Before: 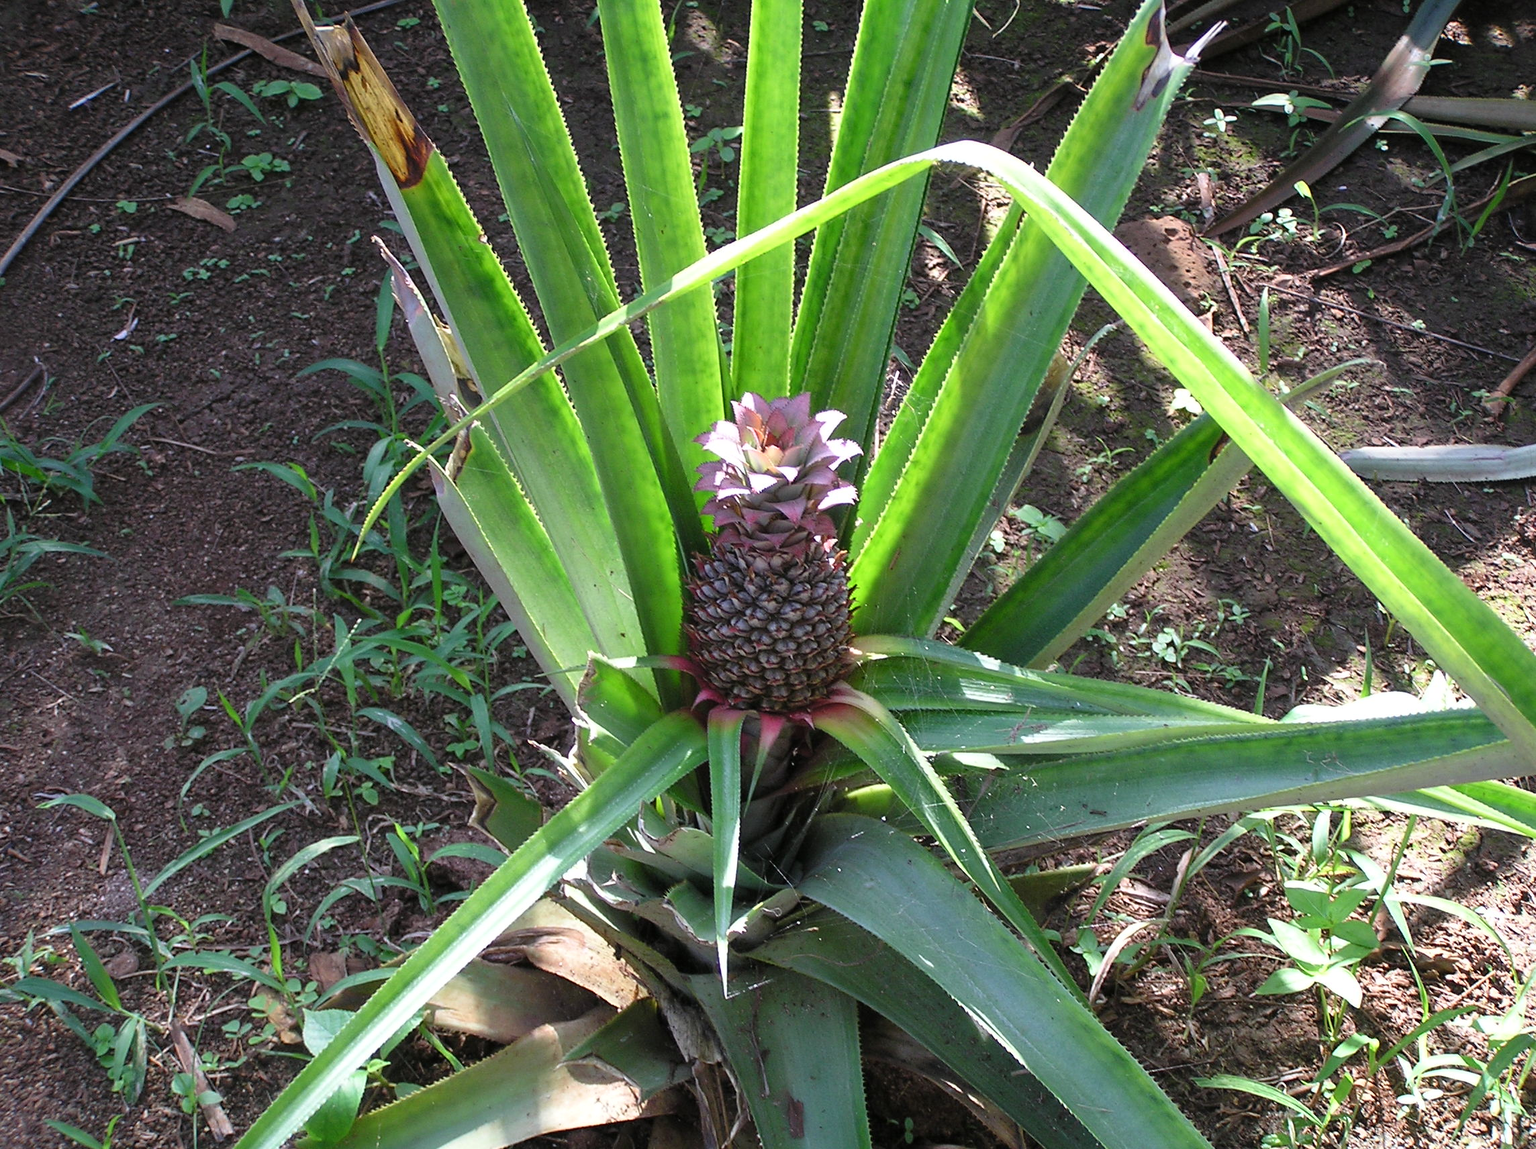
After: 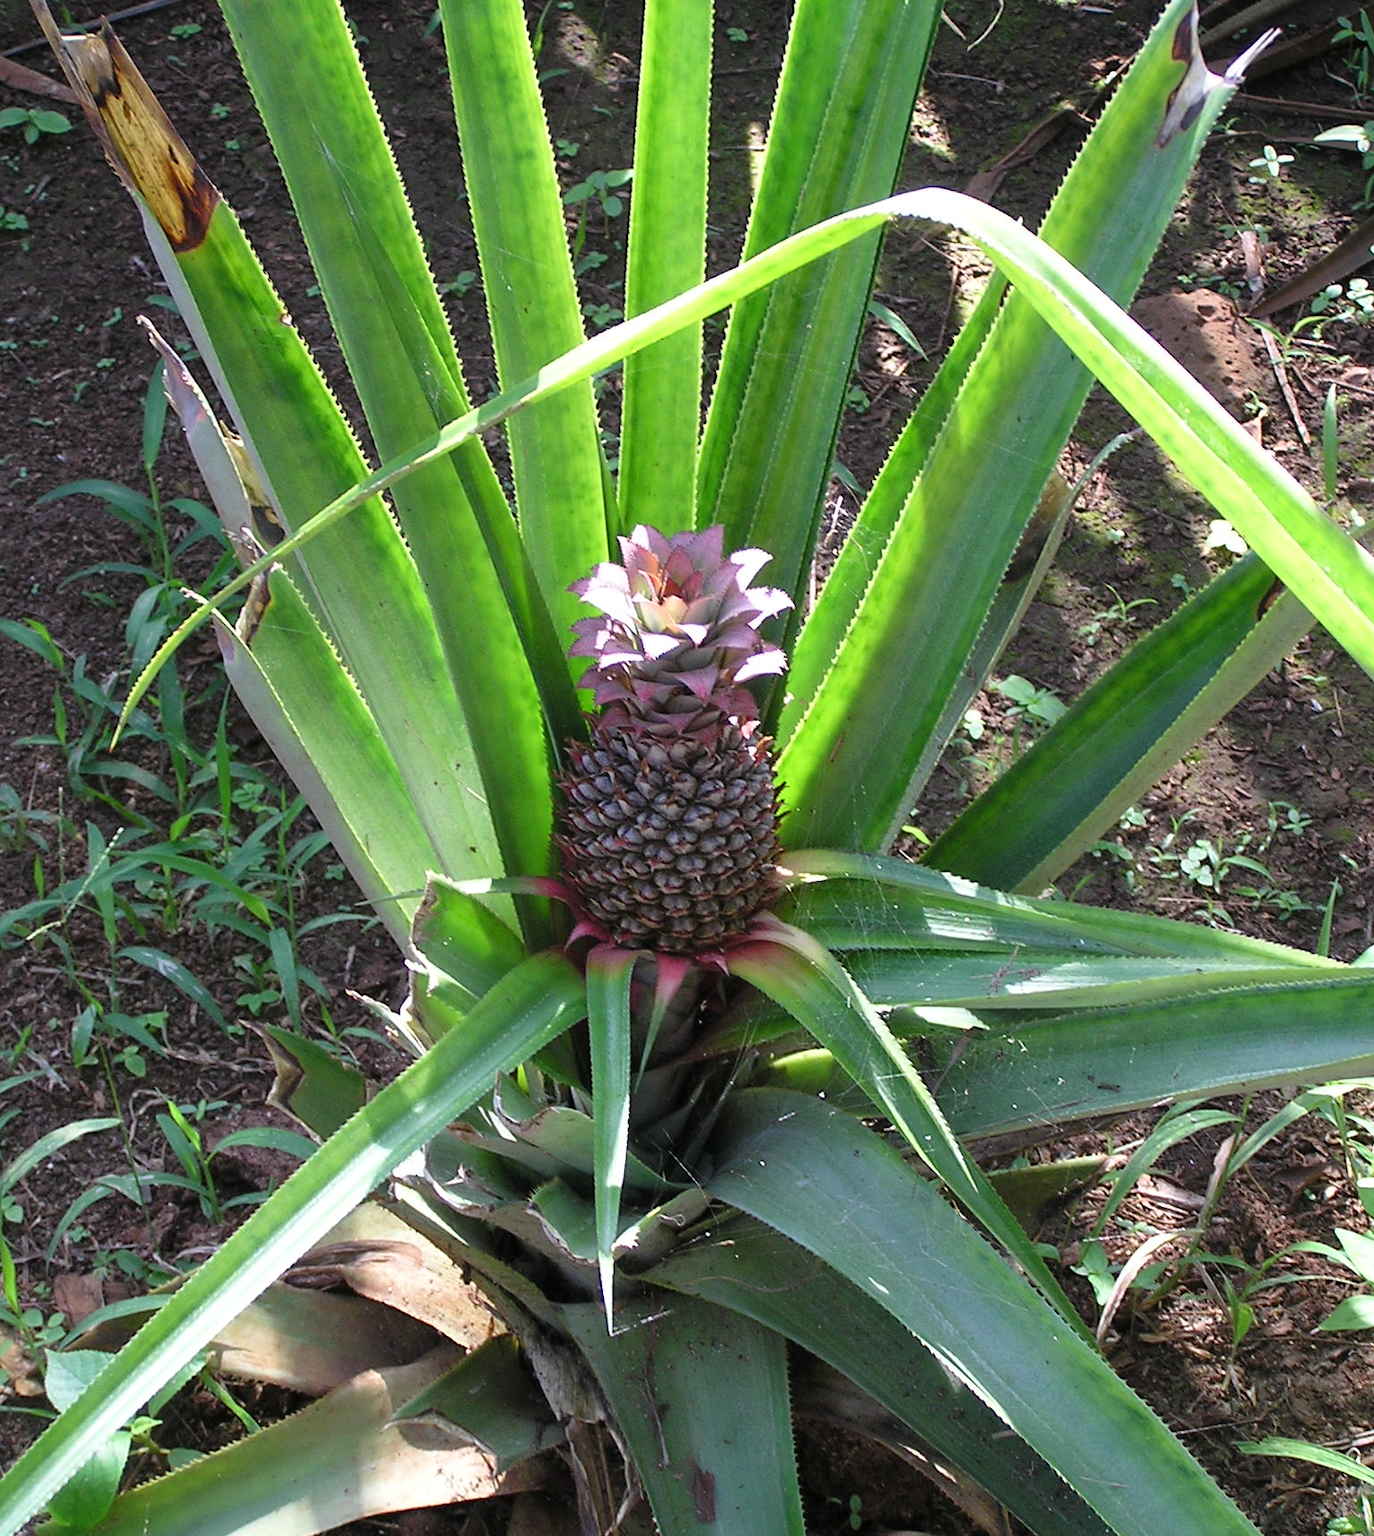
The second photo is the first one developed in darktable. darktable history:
crop and rotate: left 17.601%, right 15.456%
